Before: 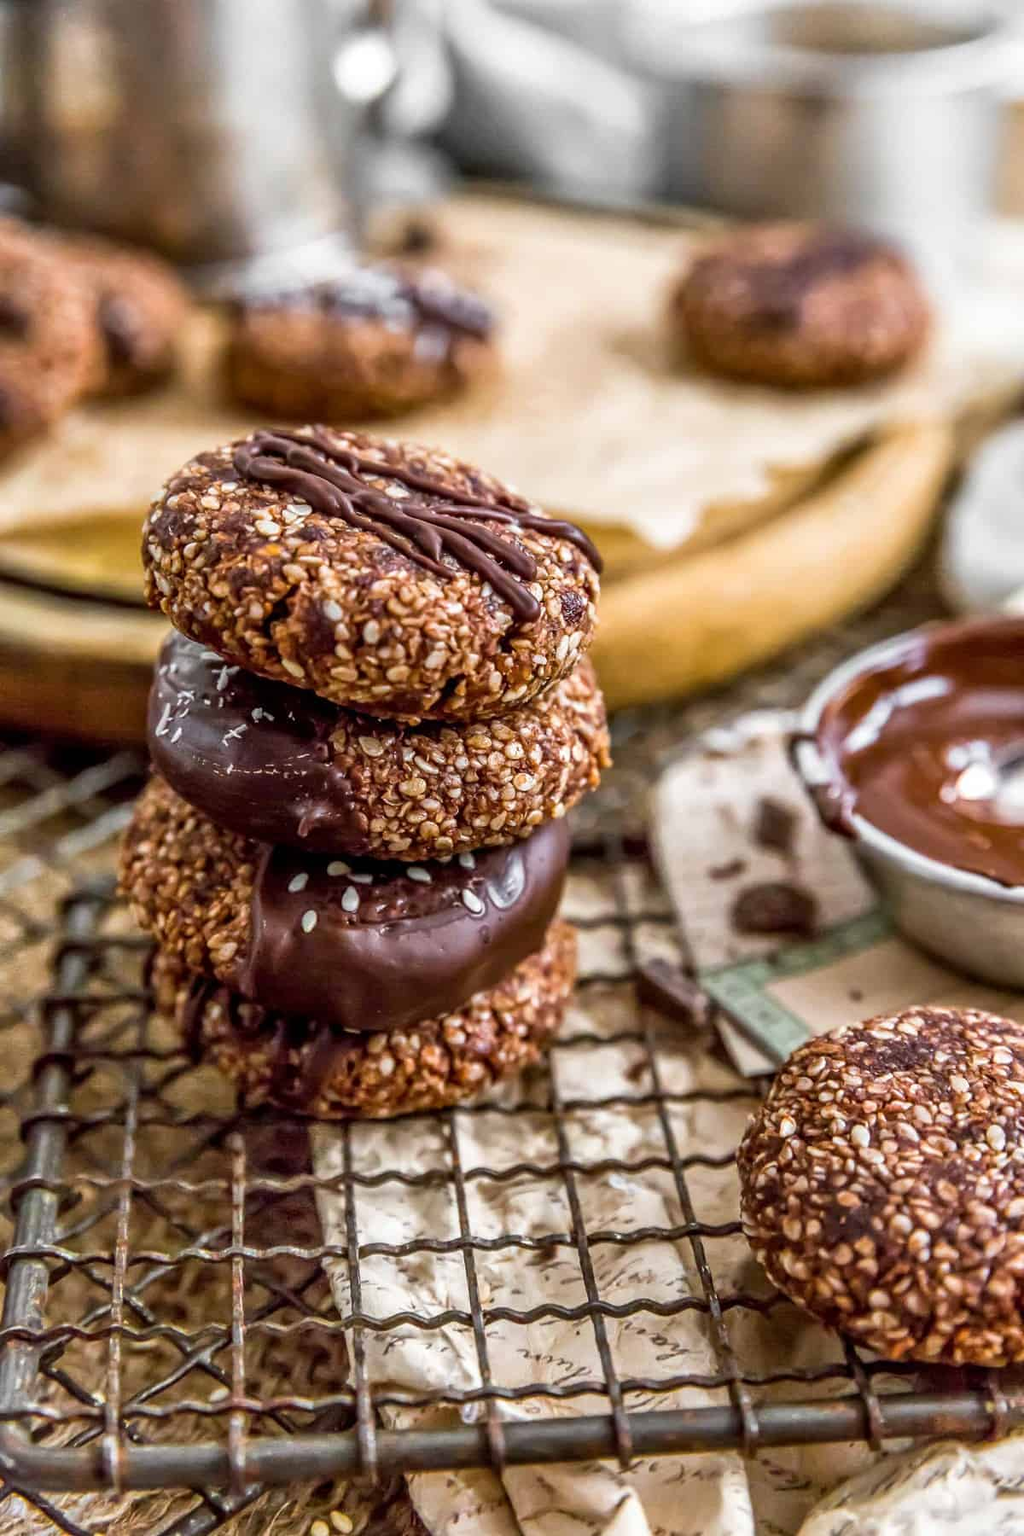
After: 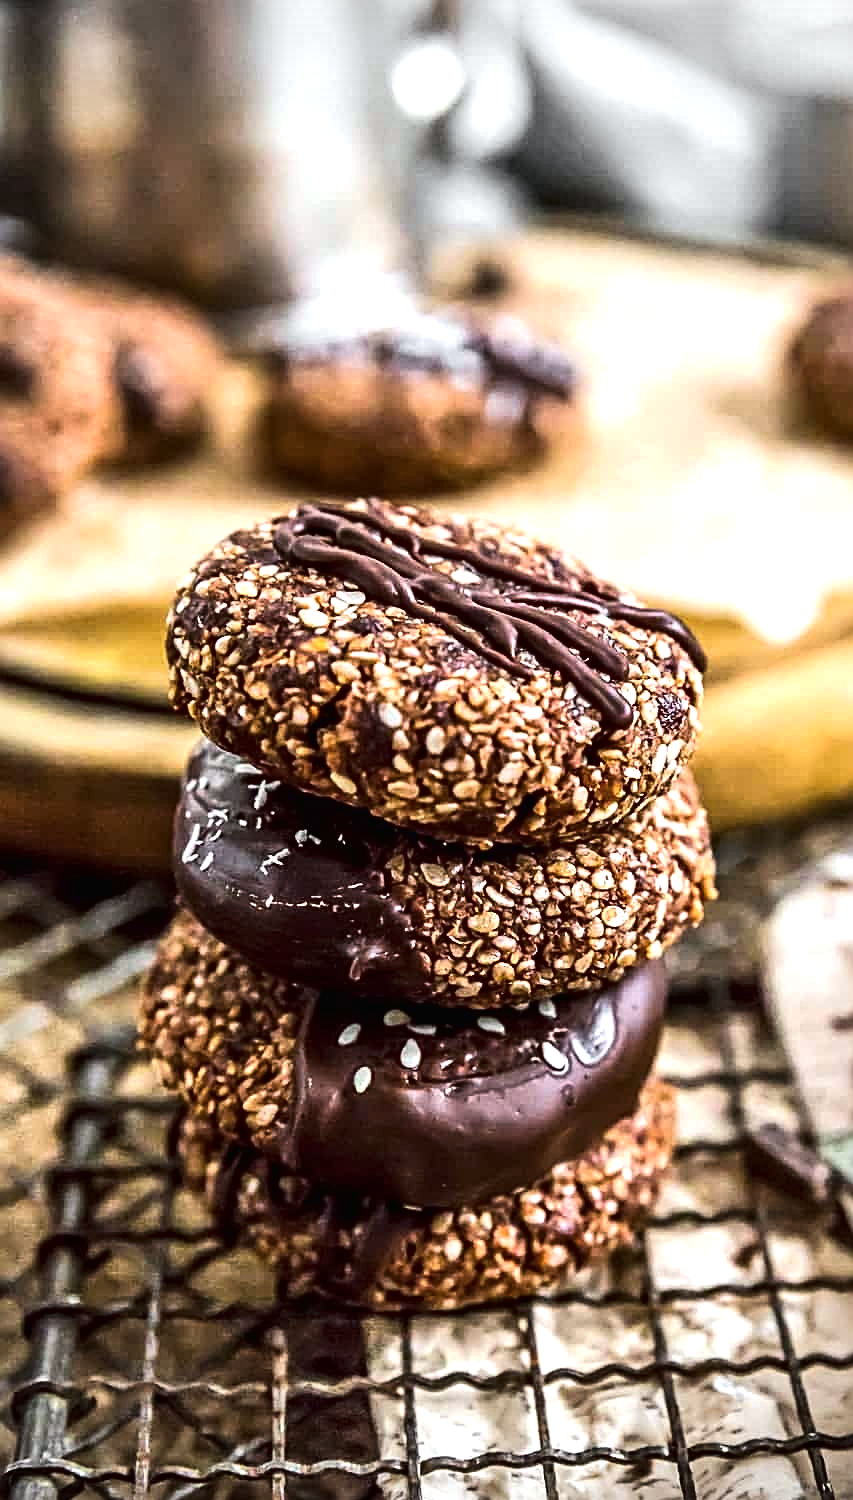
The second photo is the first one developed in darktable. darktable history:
exposure: exposure 0.3 EV, compensate highlight preservation false
tone curve: curves: ch0 [(0.016, 0.011) (0.204, 0.146) (0.515, 0.476) (0.78, 0.795) (1, 0.981)], color space Lab, linked channels, preserve colors none
rotate and perspective: automatic cropping original format, crop left 0, crop top 0
crop: right 28.885%, bottom 16.626%
sharpen: radius 2.584, amount 0.688
white balance: red 0.986, blue 1.01
tone equalizer: -8 EV -0.417 EV, -7 EV -0.389 EV, -6 EV -0.333 EV, -5 EV -0.222 EV, -3 EV 0.222 EV, -2 EV 0.333 EV, -1 EV 0.389 EV, +0 EV 0.417 EV, edges refinement/feathering 500, mask exposure compensation -1.57 EV, preserve details no
vignetting: on, module defaults
